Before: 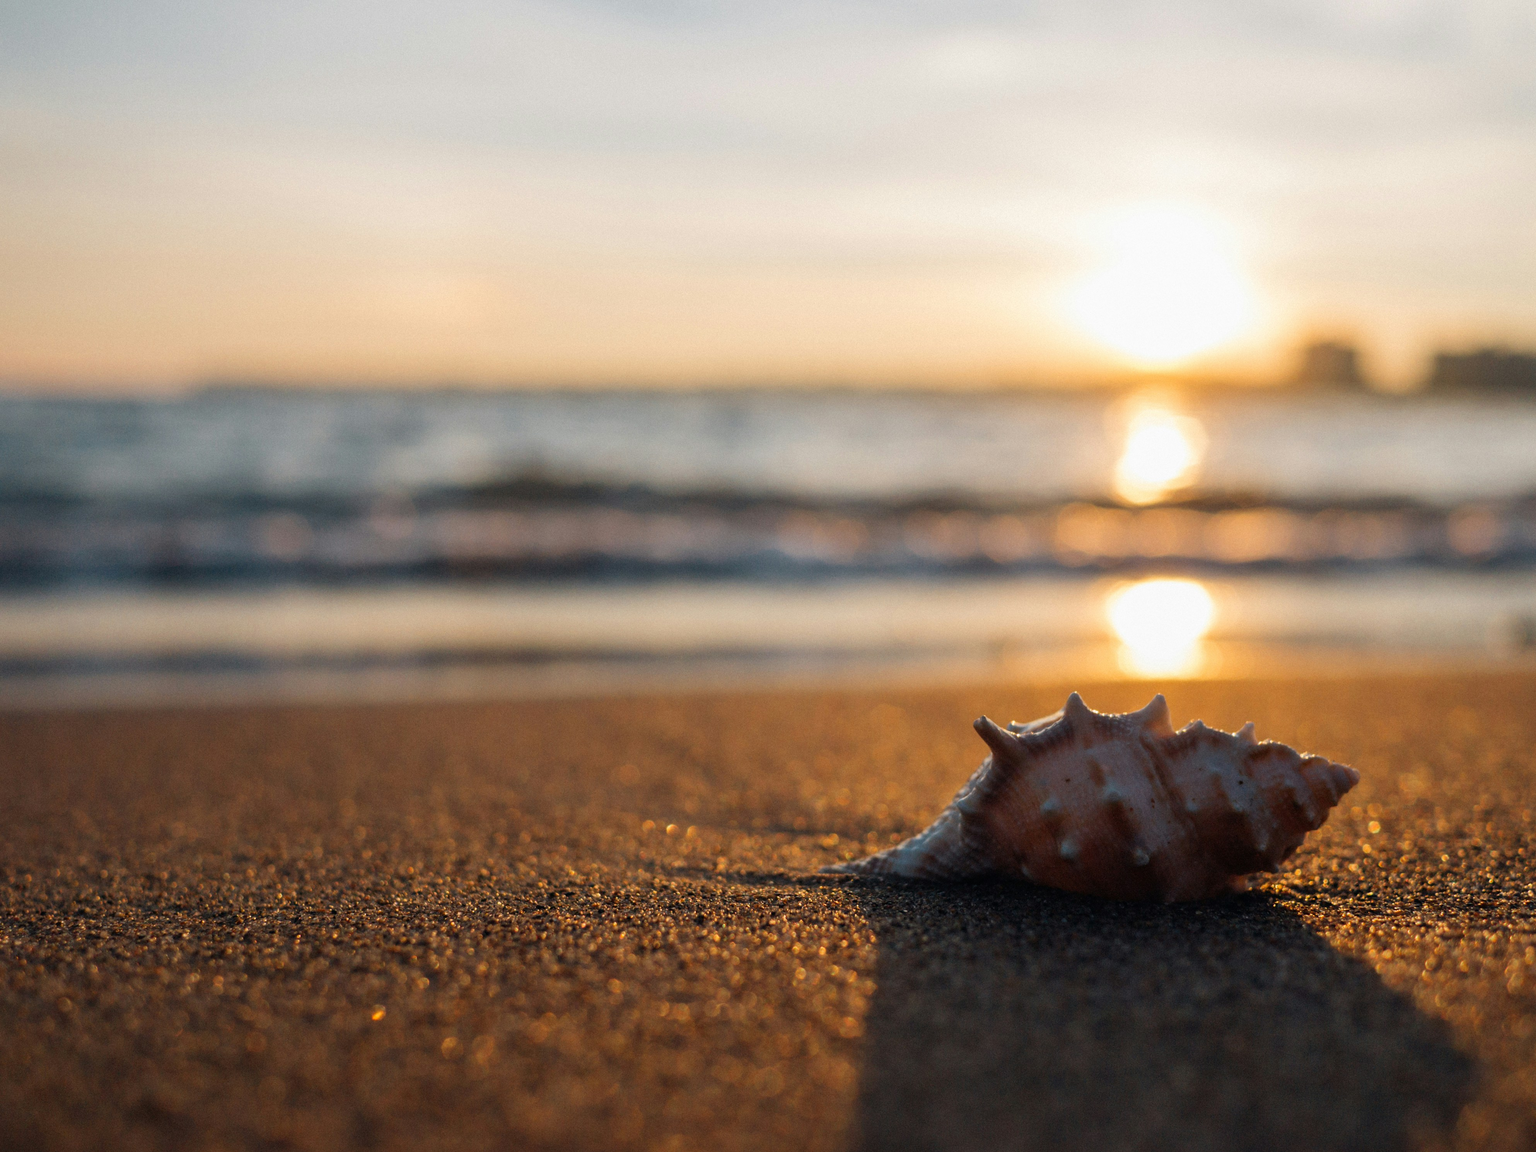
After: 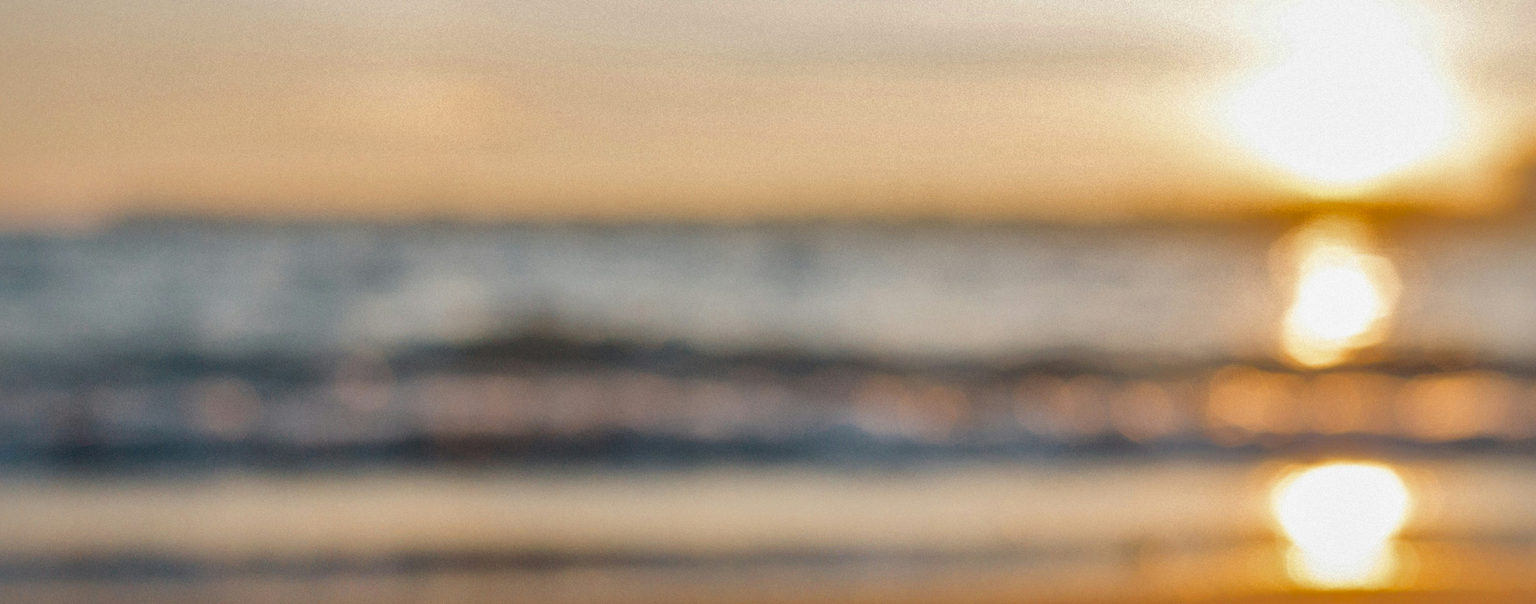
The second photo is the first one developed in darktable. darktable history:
crop: left 7.004%, top 18.779%, right 14.43%, bottom 40.032%
tone equalizer: on, module defaults
shadows and highlights: highlights -59.87
